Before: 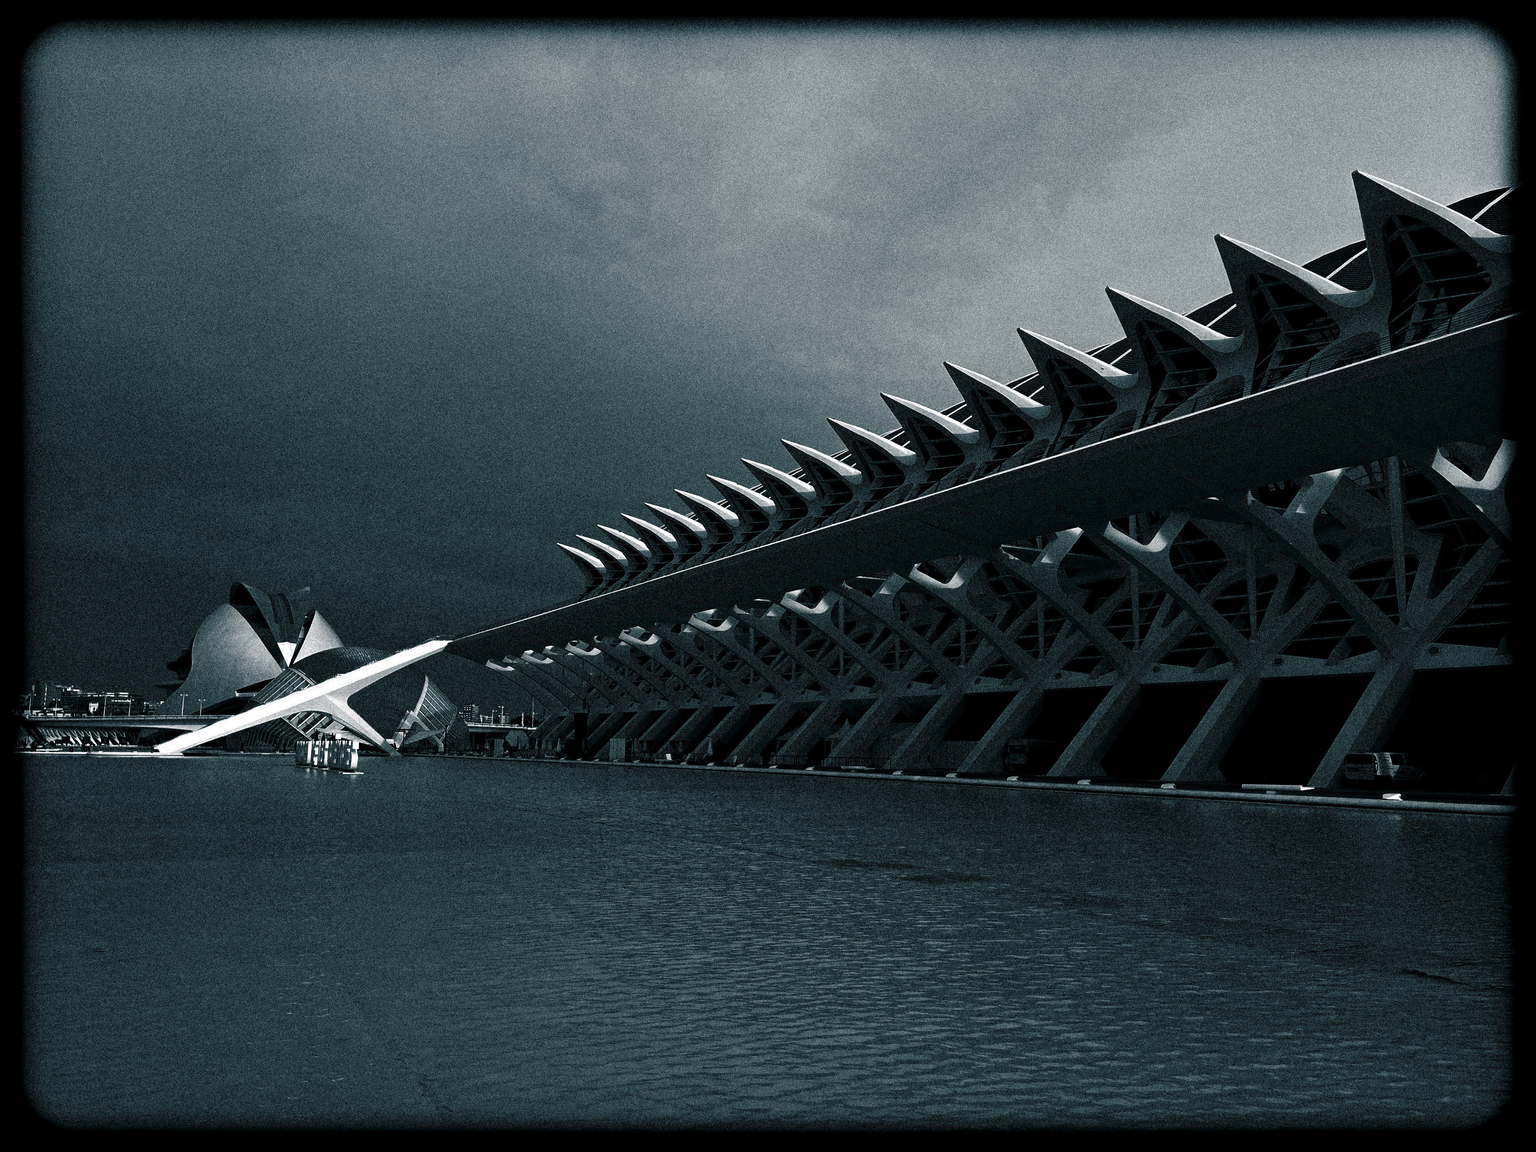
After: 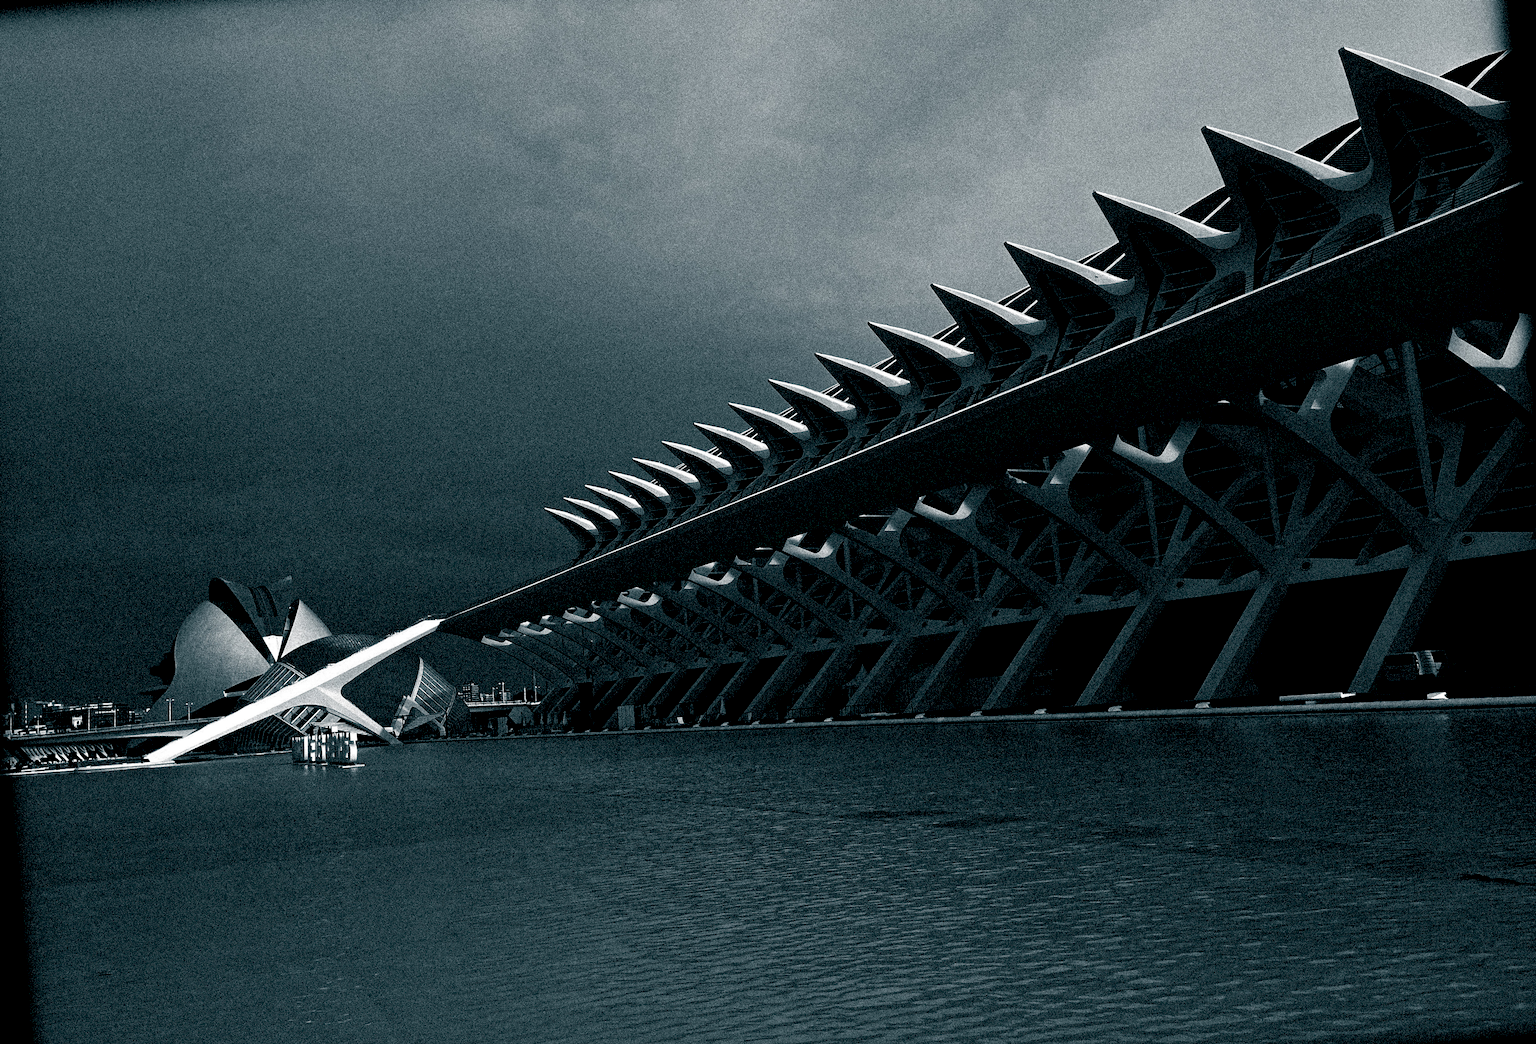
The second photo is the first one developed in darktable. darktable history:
exposure: black level correction 0.01, exposure 0.011 EV, compensate highlight preservation false
rotate and perspective: rotation -5°, crop left 0.05, crop right 0.952, crop top 0.11, crop bottom 0.89
